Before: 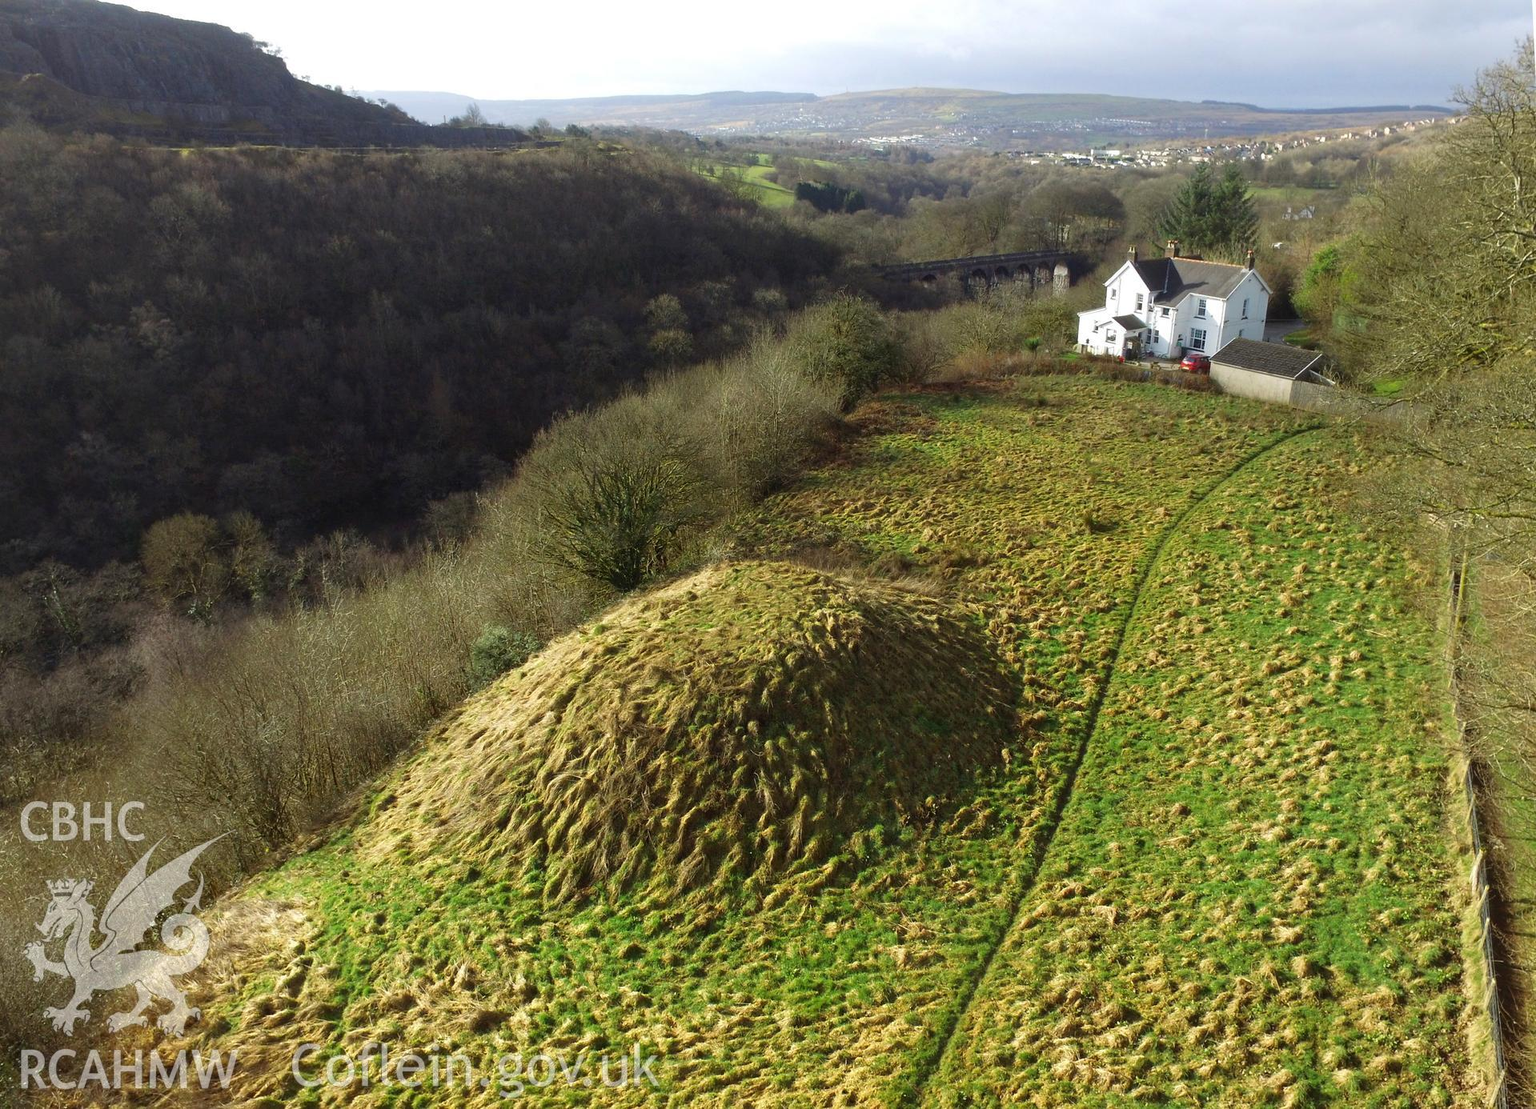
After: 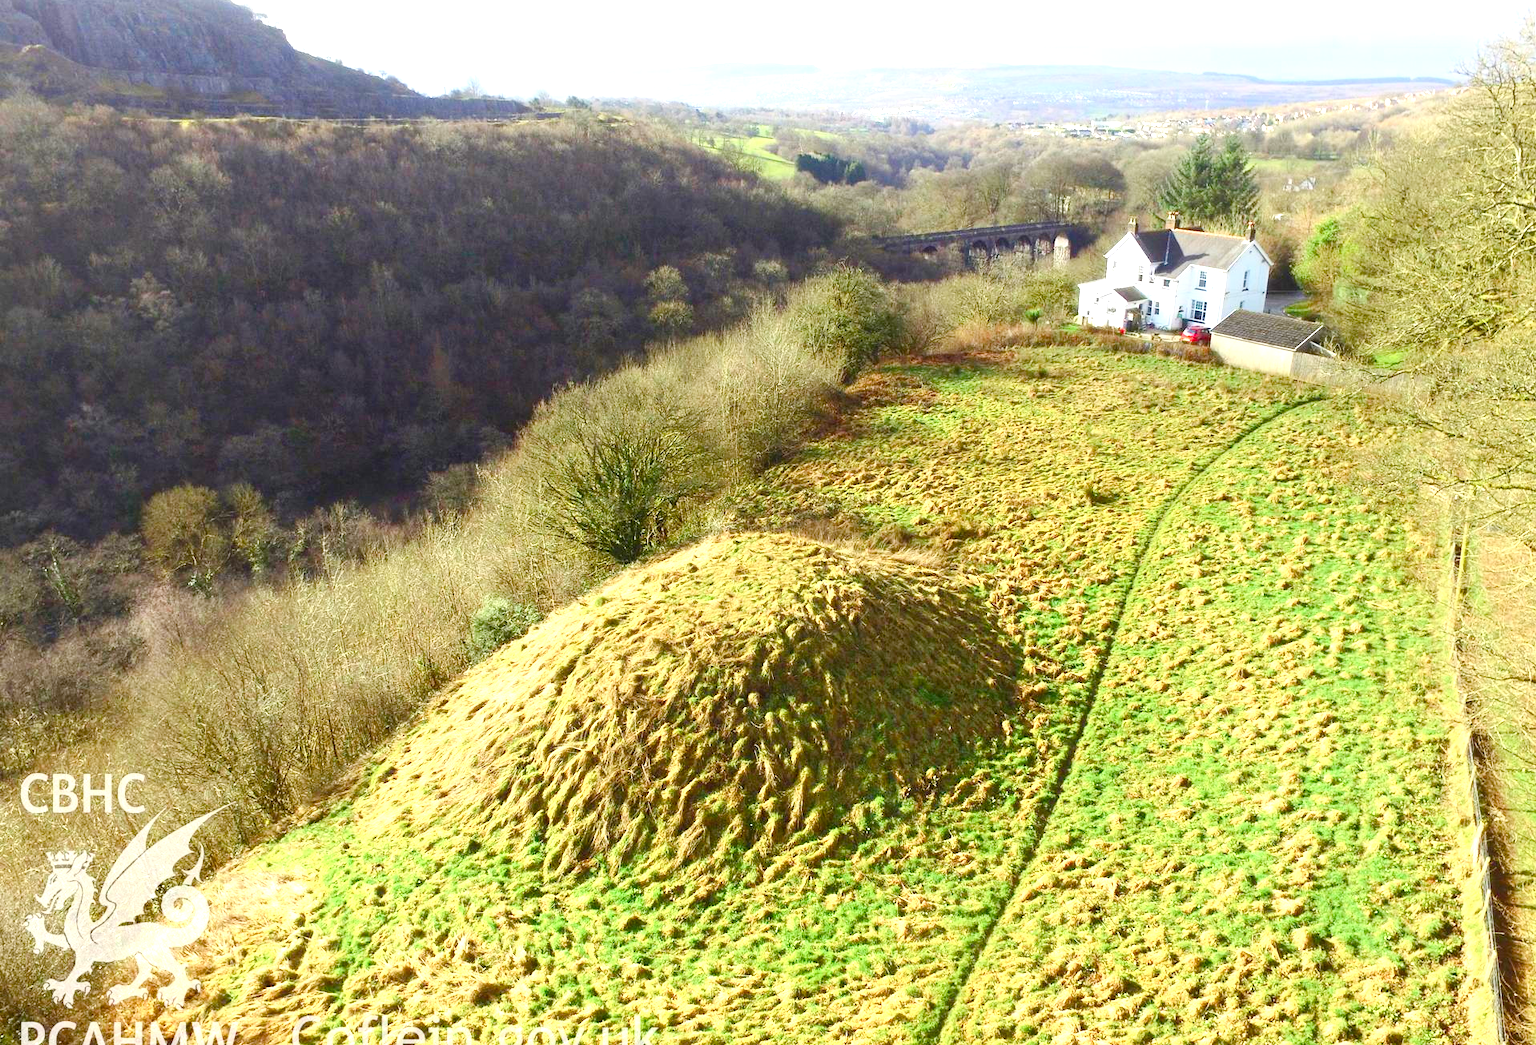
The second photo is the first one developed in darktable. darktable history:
crop and rotate: top 2.646%, bottom 3.14%
contrast brightness saturation: contrast 0.204, brightness 0.156, saturation 0.225
color balance rgb: power › hue 207.53°, perceptual saturation grading › global saturation 20%, perceptual saturation grading › highlights -50.57%, perceptual saturation grading › shadows 30.299%, global vibrance 20%
exposure: black level correction 0, exposure 1.565 EV, compensate exposure bias true, compensate highlight preservation false
